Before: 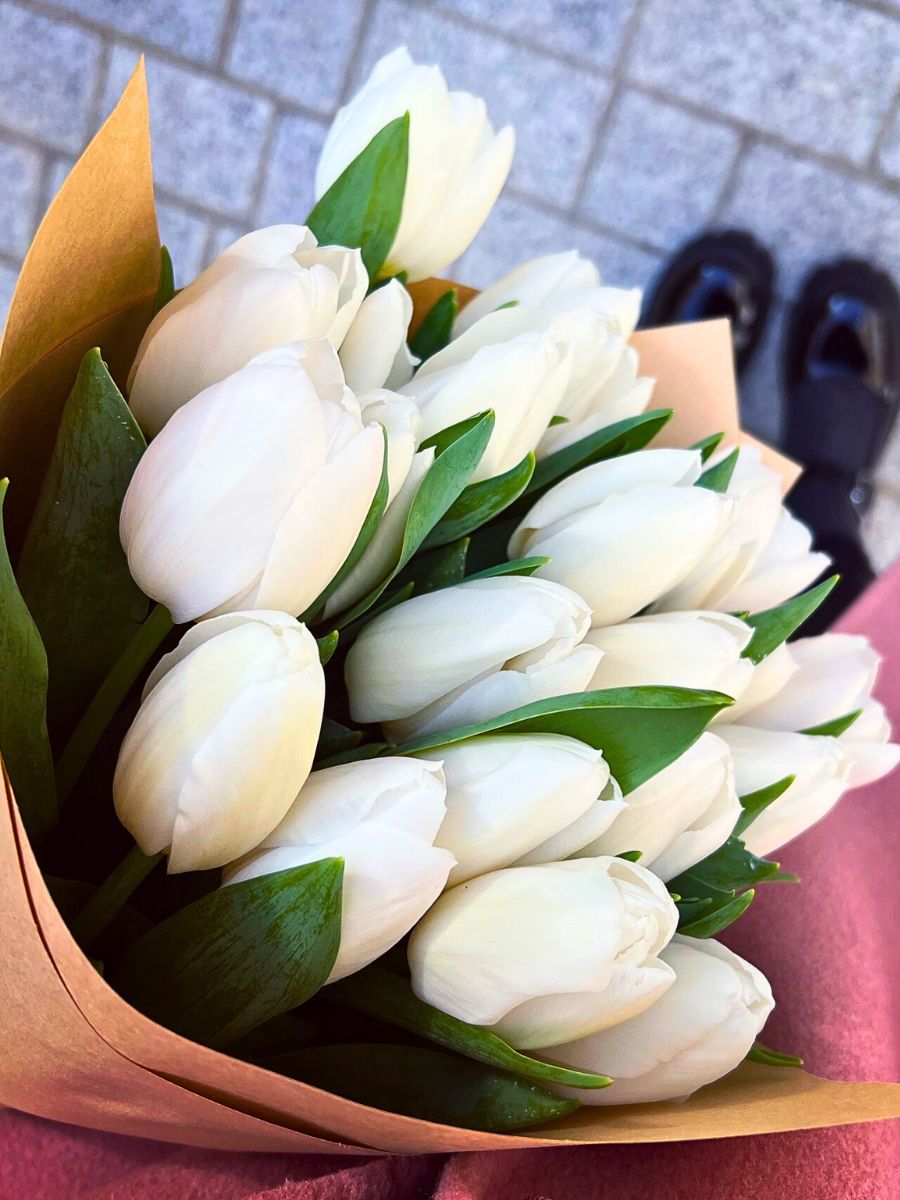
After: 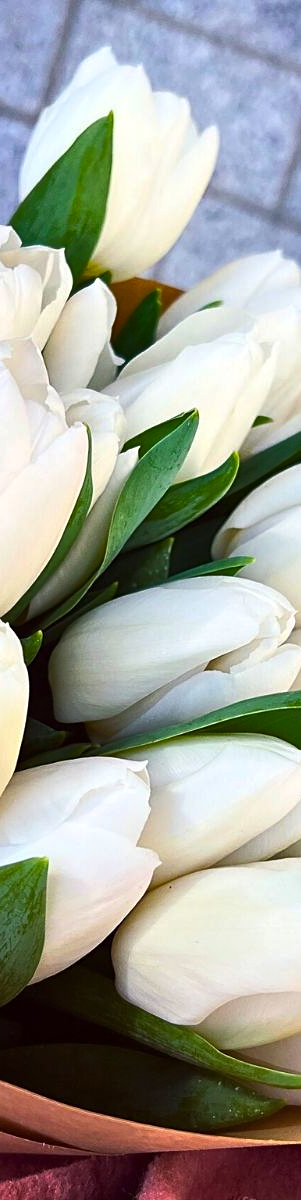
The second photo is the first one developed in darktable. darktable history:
crop: left 32.901%, right 33.634%
sharpen: amount 0.211
shadows and highlights: shadows 13.74, white point adjustment 1.24, soften with gaussian
